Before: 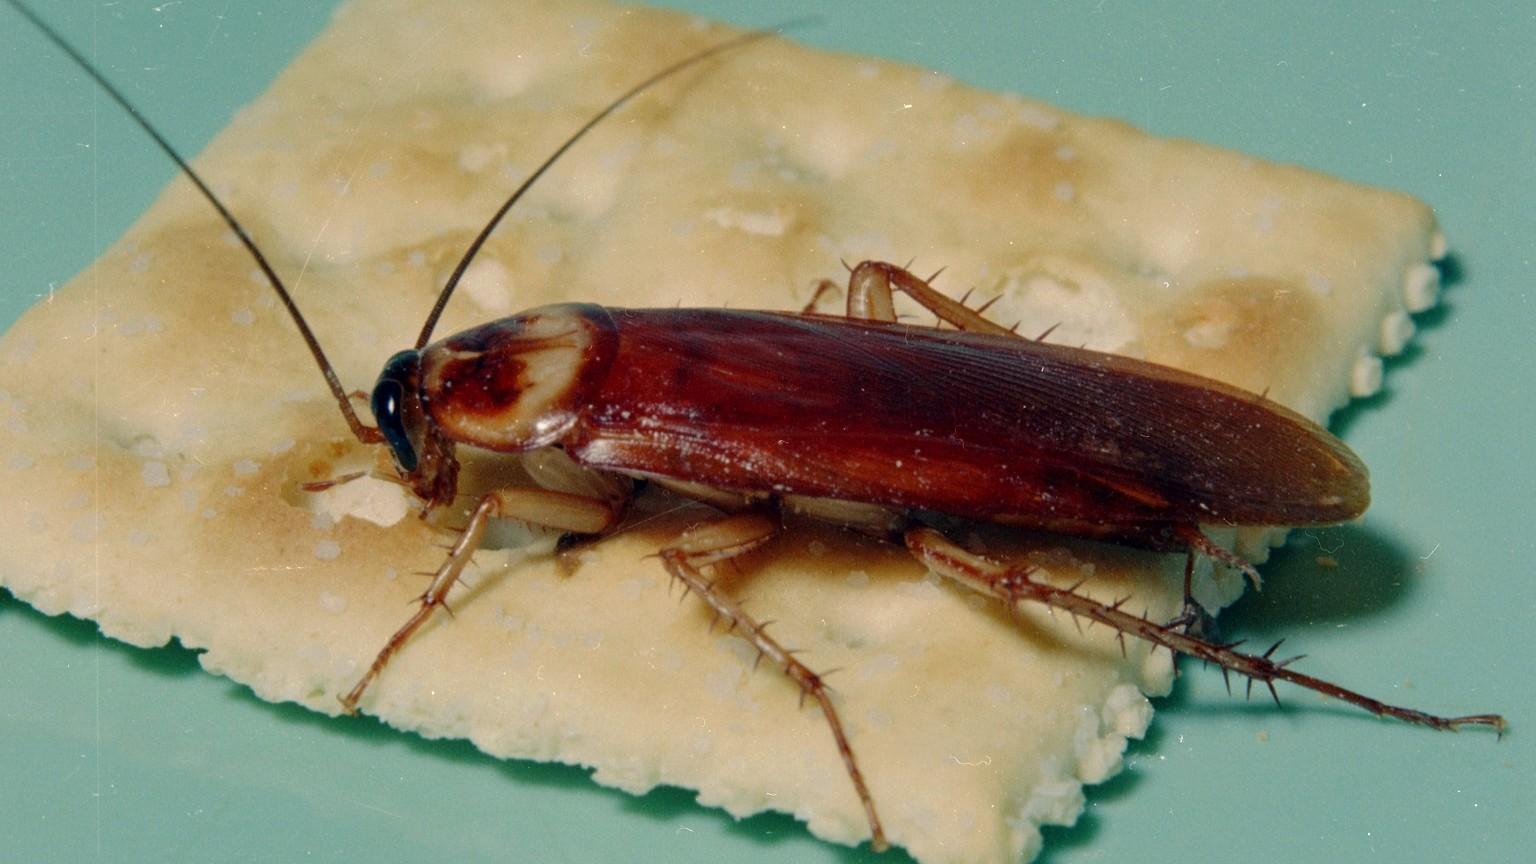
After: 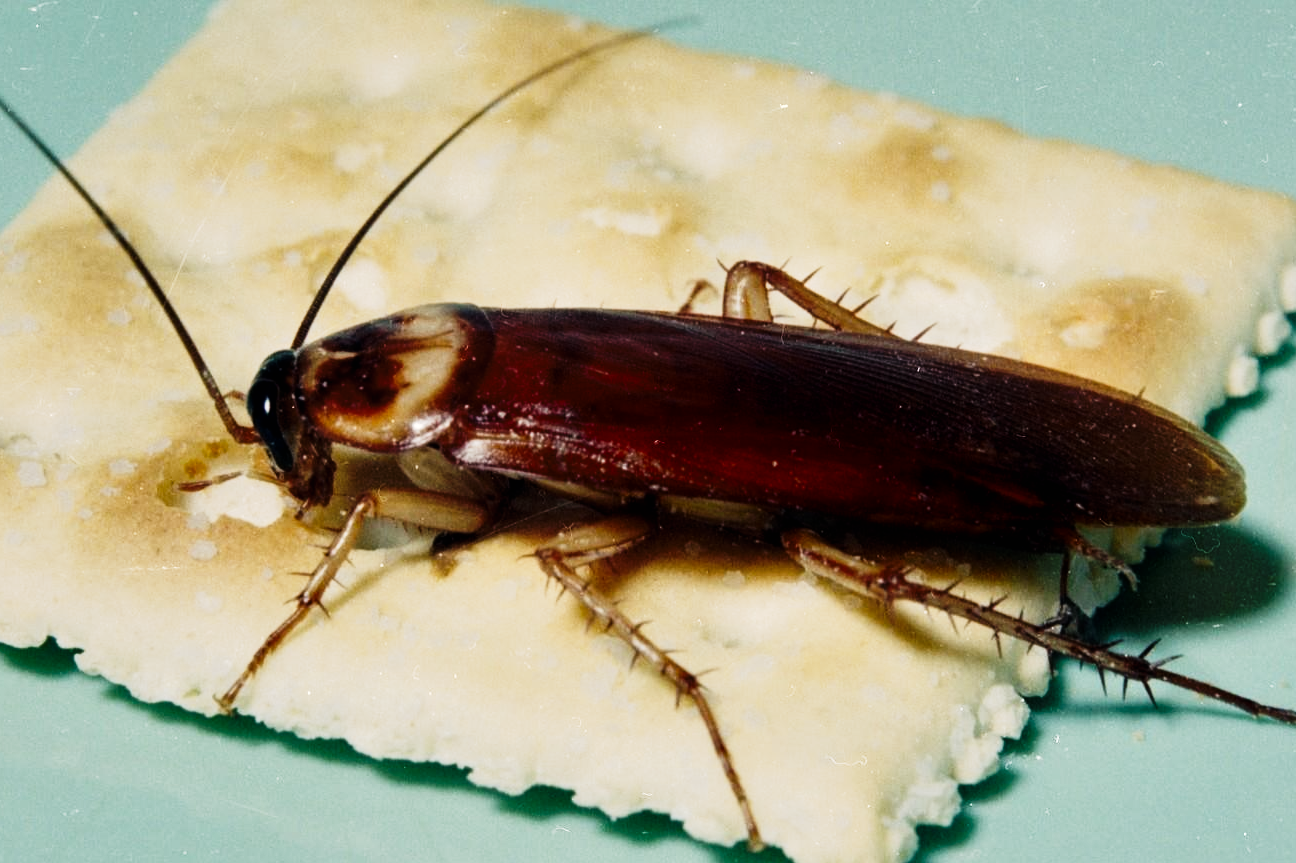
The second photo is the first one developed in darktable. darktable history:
exposure: exposure 0.65 EV, compensate highlight preservation false
levels: mode automatic, gray 59.36%
crop: left 8.075%, right 7.496%
tone curve: curves: ch0 [(0, 0.026) (0.058, 0.036) (0.246, 0.214) (0.437, 0.498) (0.55, 0.644) (0.657, 0.767) (0.822, 0.9) (1, 0.961)]; ch1 [(0, 0) (0.346, 0.307) (0.408, 0.369) (0.453, 0.457) (0.476, 0.489) (0.502, 0.498) (0.521, 0.515) (0.537, 0.531) (0.612, 0.641) (0.676, 0.728) (1, 1)]; ch2 [(0, 0) (0.346, 0.34) (0.434, 0.46) (0.485, 0.494) (0.5, 0.494) (0.511, 0.508) (0.537, 0.564) (0.579, 0.599) (0.663, 0.67) (1, 1)], preserve colors none
shadows and highlights: shadows -87.41, highlights -36.27, soften with gaussian
